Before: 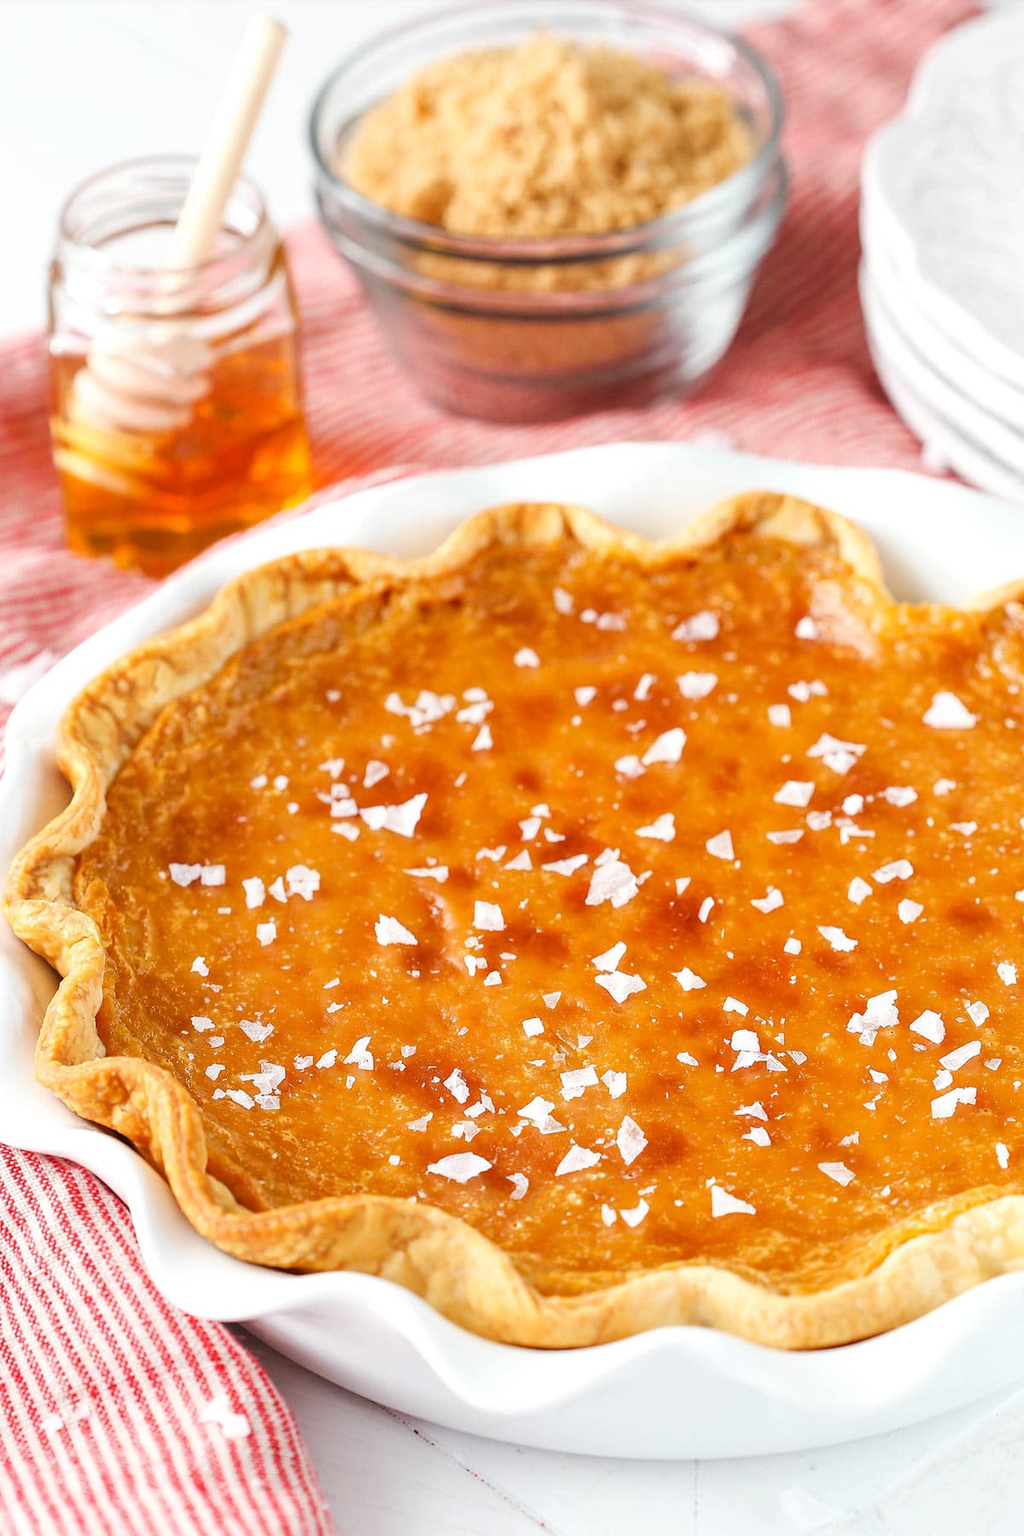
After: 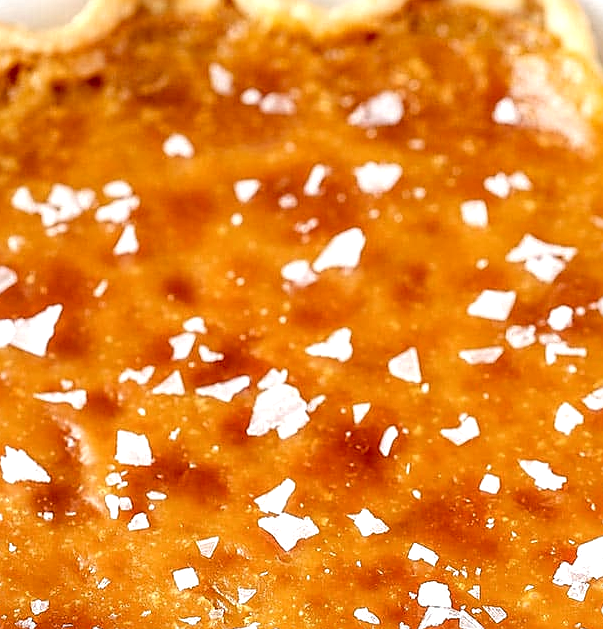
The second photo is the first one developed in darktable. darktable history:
crop: left 36.66%, top 34.733%, right 13.018%, bottom 30.317%
local contrast: detail 150%
sharpen: on, module defaults
